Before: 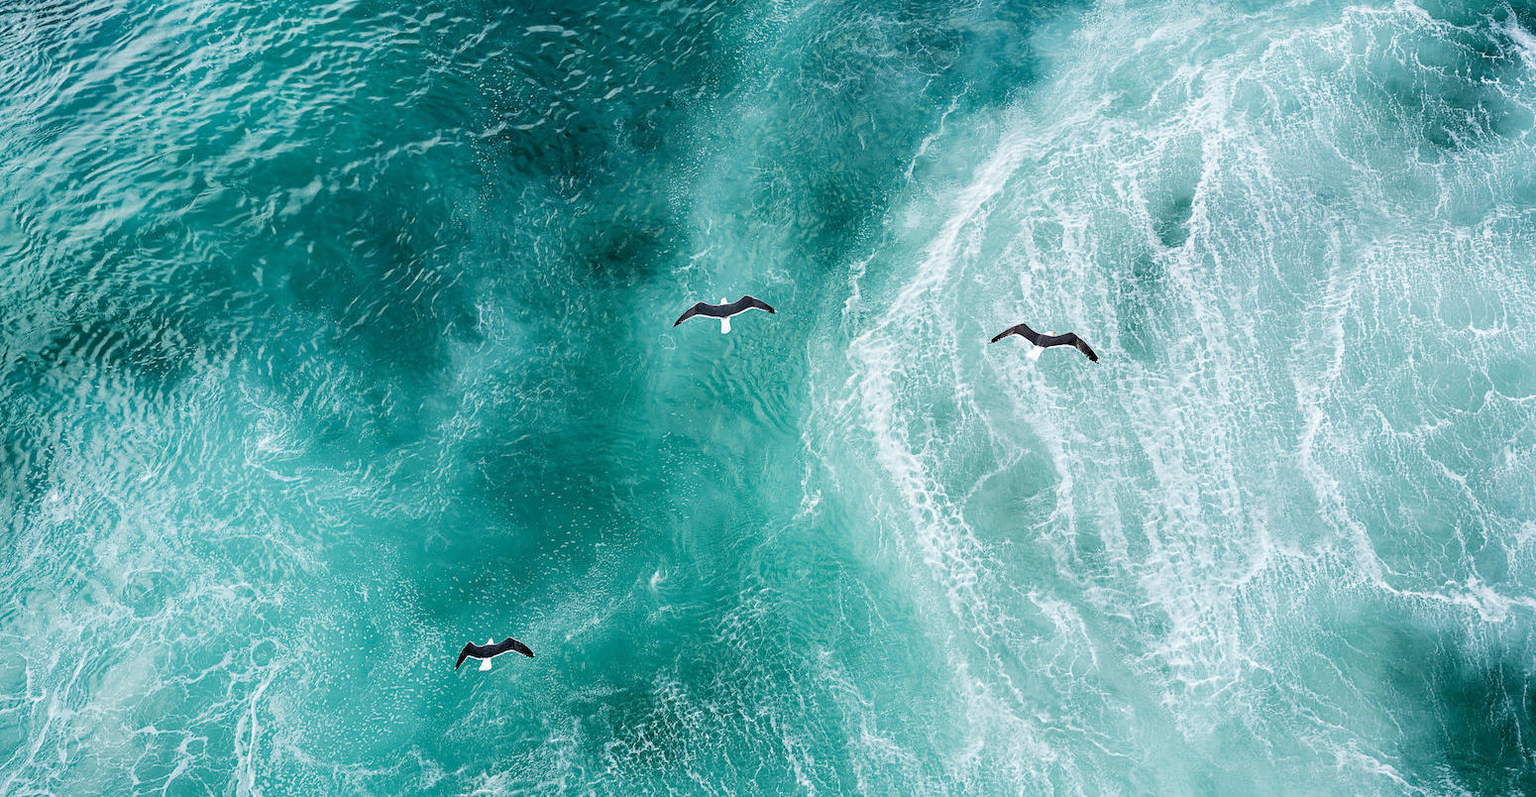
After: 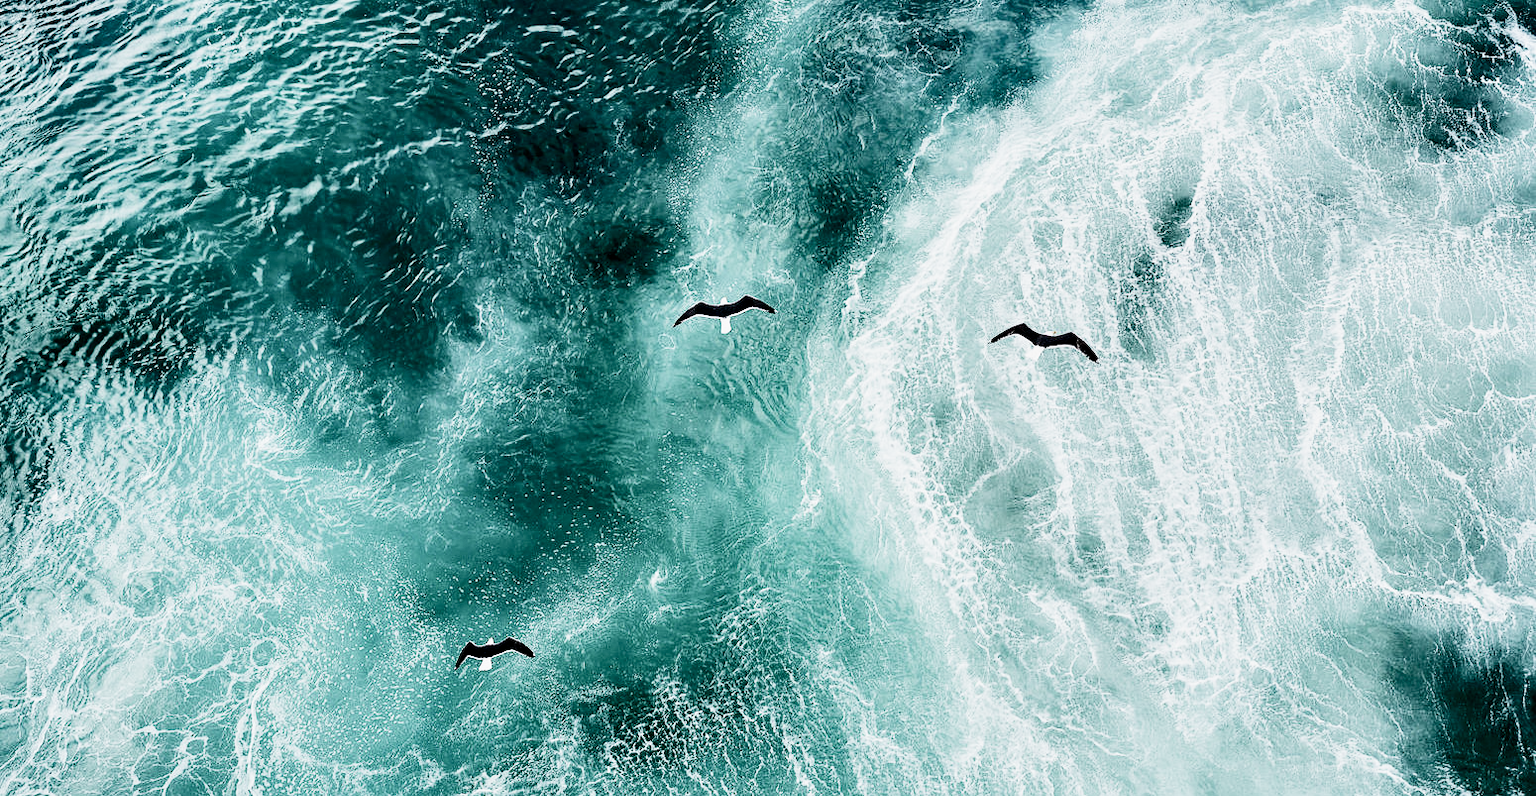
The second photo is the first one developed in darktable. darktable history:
contrast brightness saturation: contrast 0.25, saturation -0.31
filmic rgb: black relative exposure -16 EV, white relative exposure 5.31 EV, hardness 5.9, contrast 1.25, preserve chrominance no, color science v5 (2021)
contrast equalizer: y [[0.601, 0.6, 0.598, 0.598, 0.6, 0.601], [0.5 ×6], [0.5 ×6], [0 ×6], [0 ×6]]
